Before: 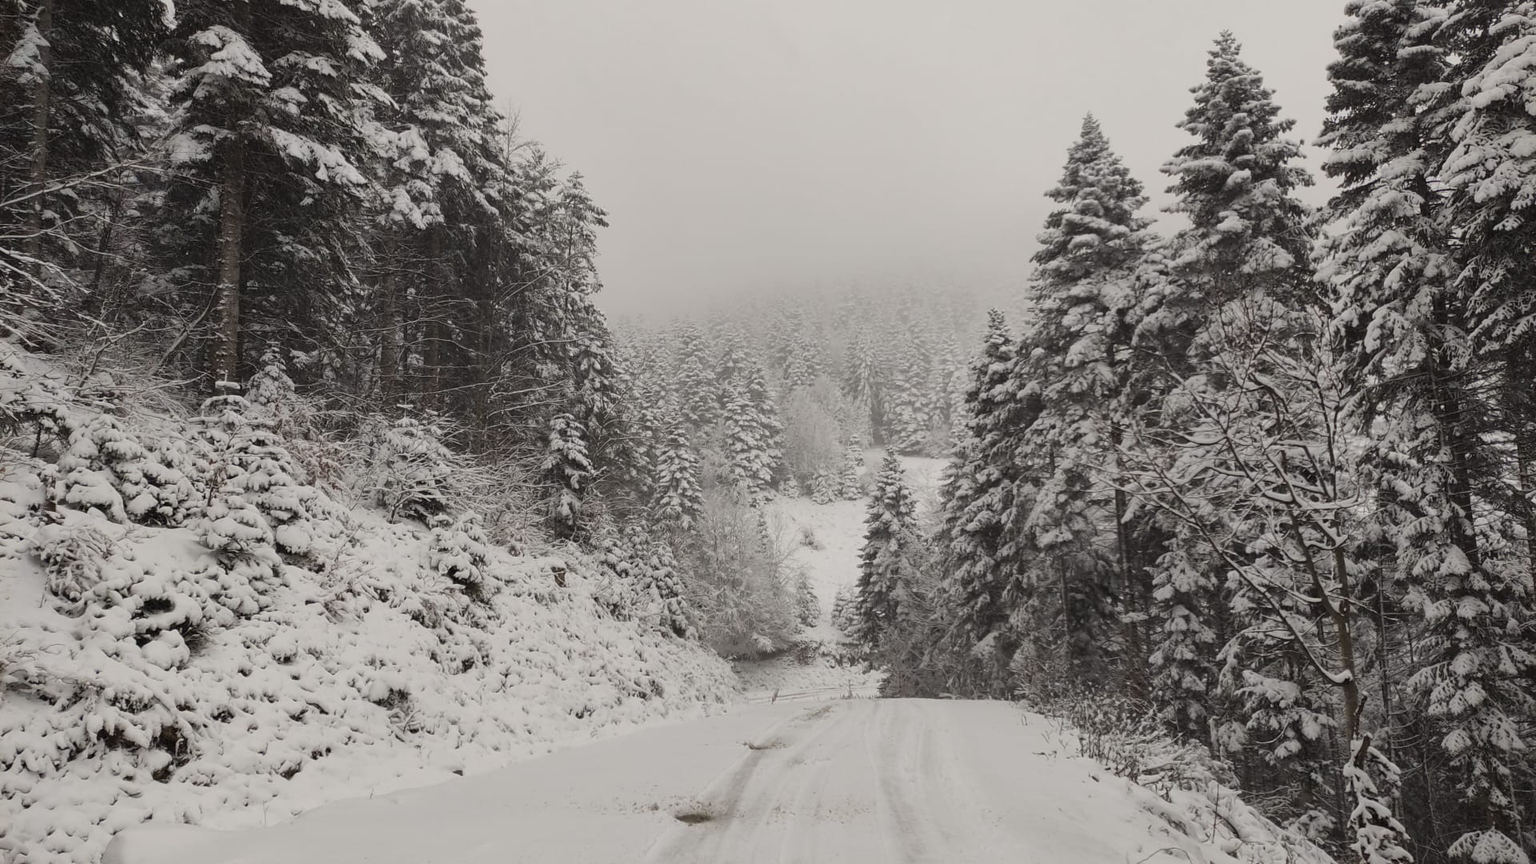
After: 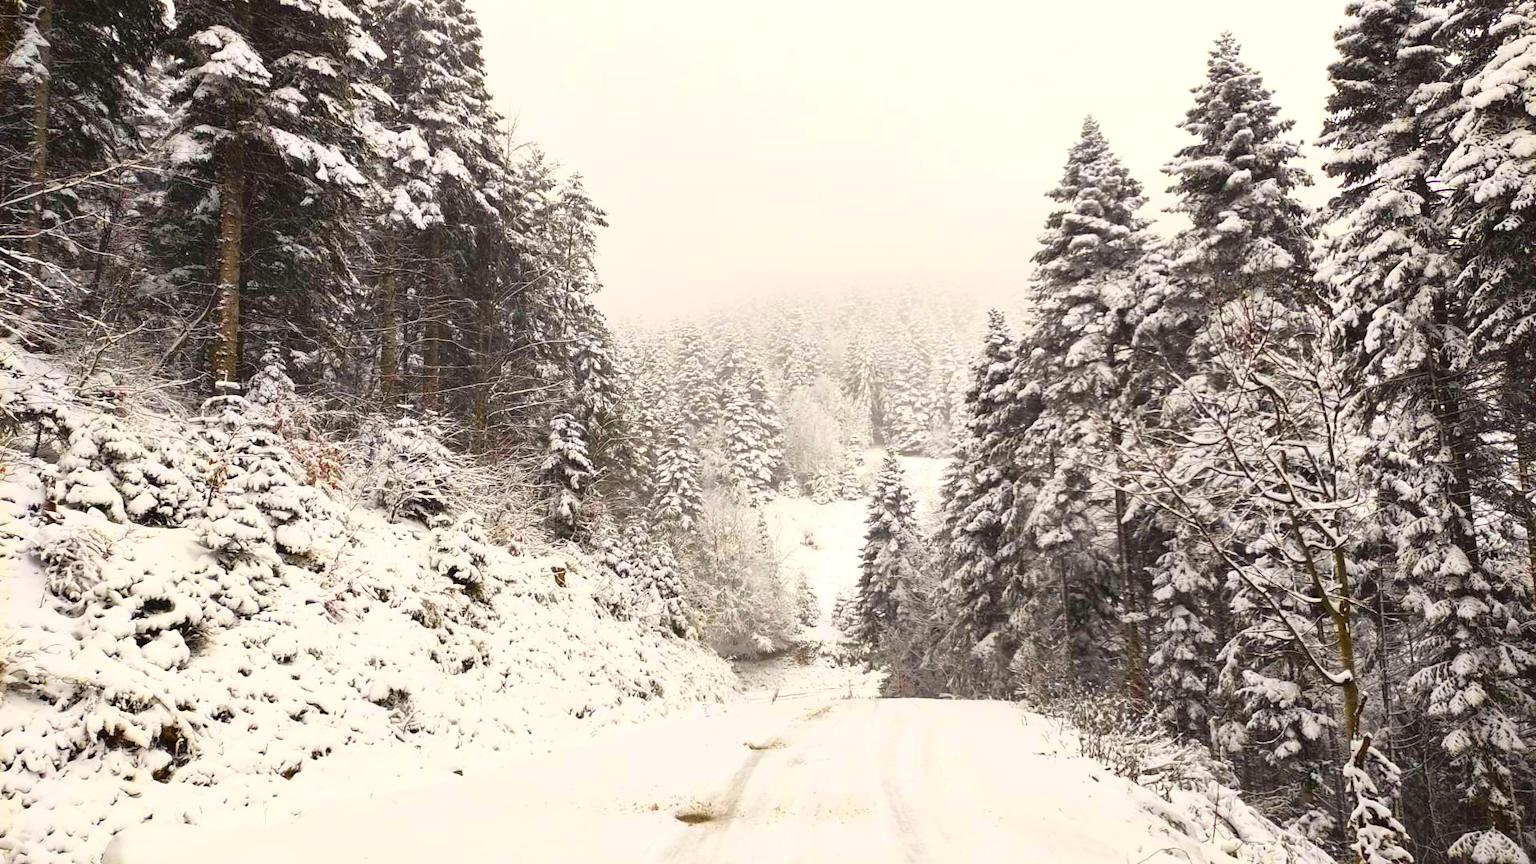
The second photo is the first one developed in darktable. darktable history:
tone curve: curves: ch0 [(0, 0.01) (0.037, 0.032) (0.131, 0.108) (0.275, 0.286) (0.483, 0.517) (0.61, 0.661) (0.697, 0.768) (0.797, 0.876) (0.888, 0.952) (0.997, 0.995)]; ch1 [(0, 0) (0.312, 0.262) (0.425, 0.402) (0.5, 0.5) (0.527, 0.532) (0.556, 0.585) (0.683, 0.706) (0.746, 0.77) (1, 1)]; ch2 [(0, 0) (0.223, 0.185) (0.333, 0.284) (0.432, 0.4) (0.502, 0.502) (0.525, 0.527) (0.545, 0.564) (0.587, 0.613) (0.636, 0.654) (0.711, 0.729) (0.845, 0.855) (0.998, 0.977)], color space Lab, independent channels, preserve colors none
color balance rgb: linear chroma grading › global chroma 42%, perceptual saturation grading › global saturation 42%, perceptual brilliance grading › global brilliance 25%, global vibrance 33%
